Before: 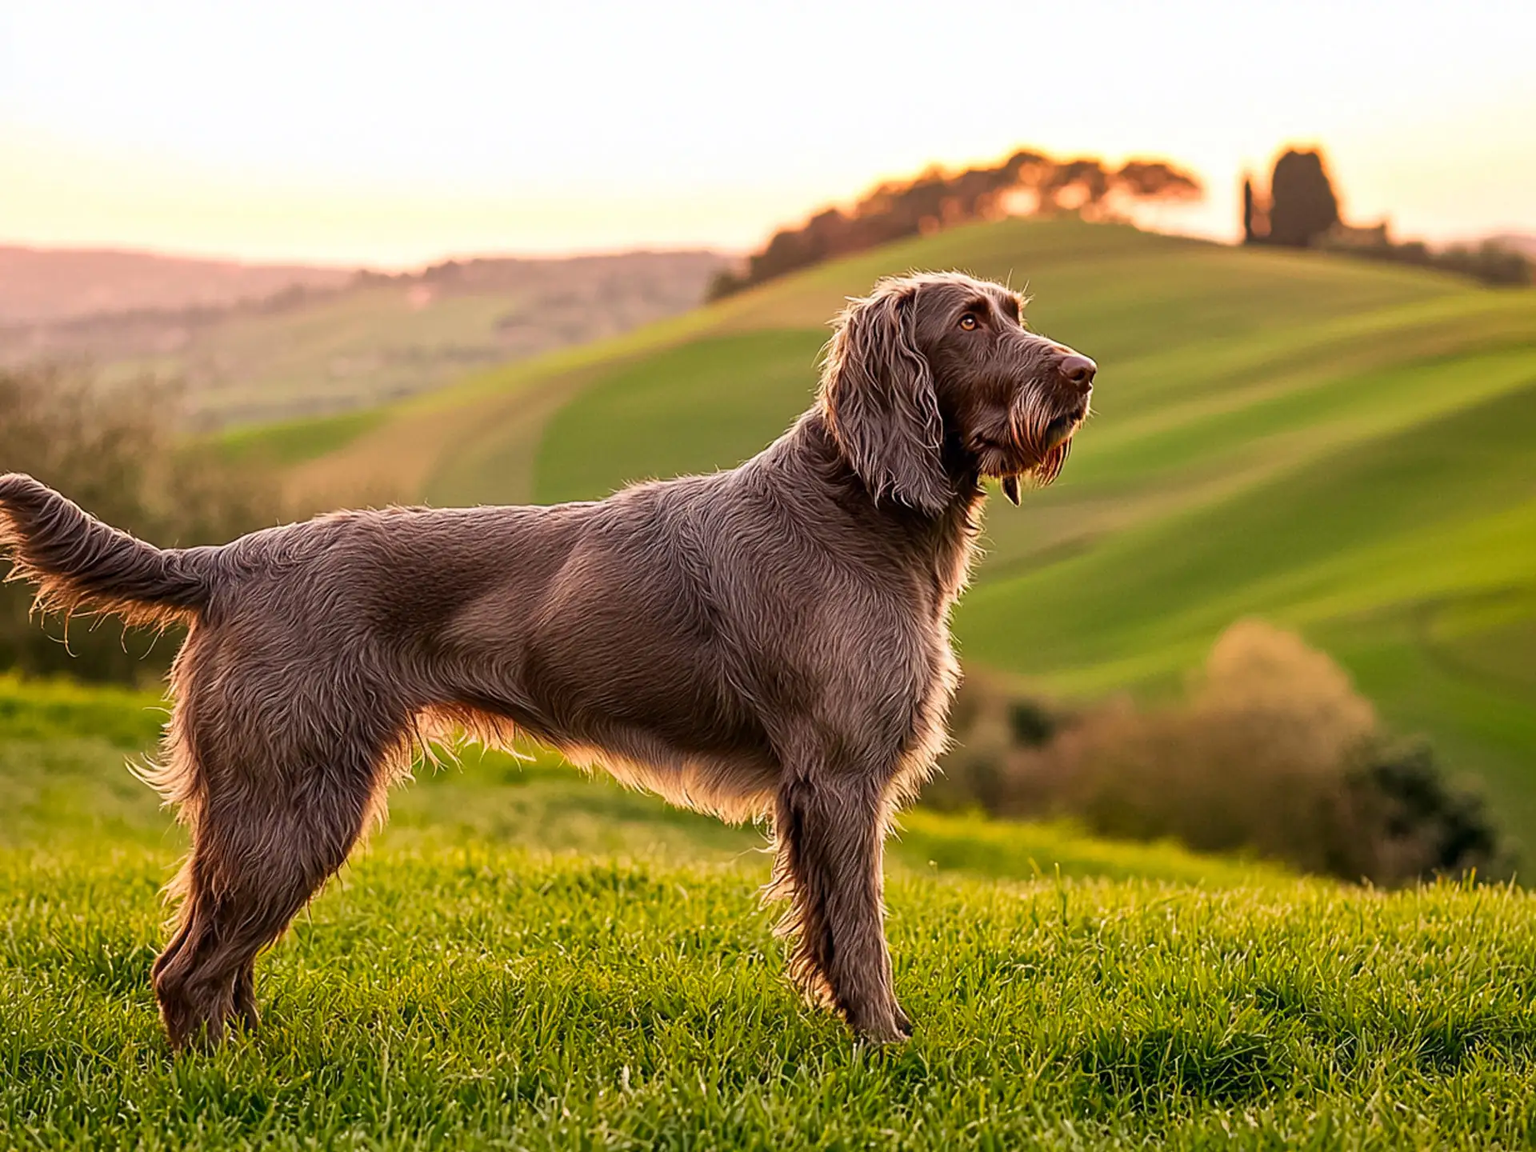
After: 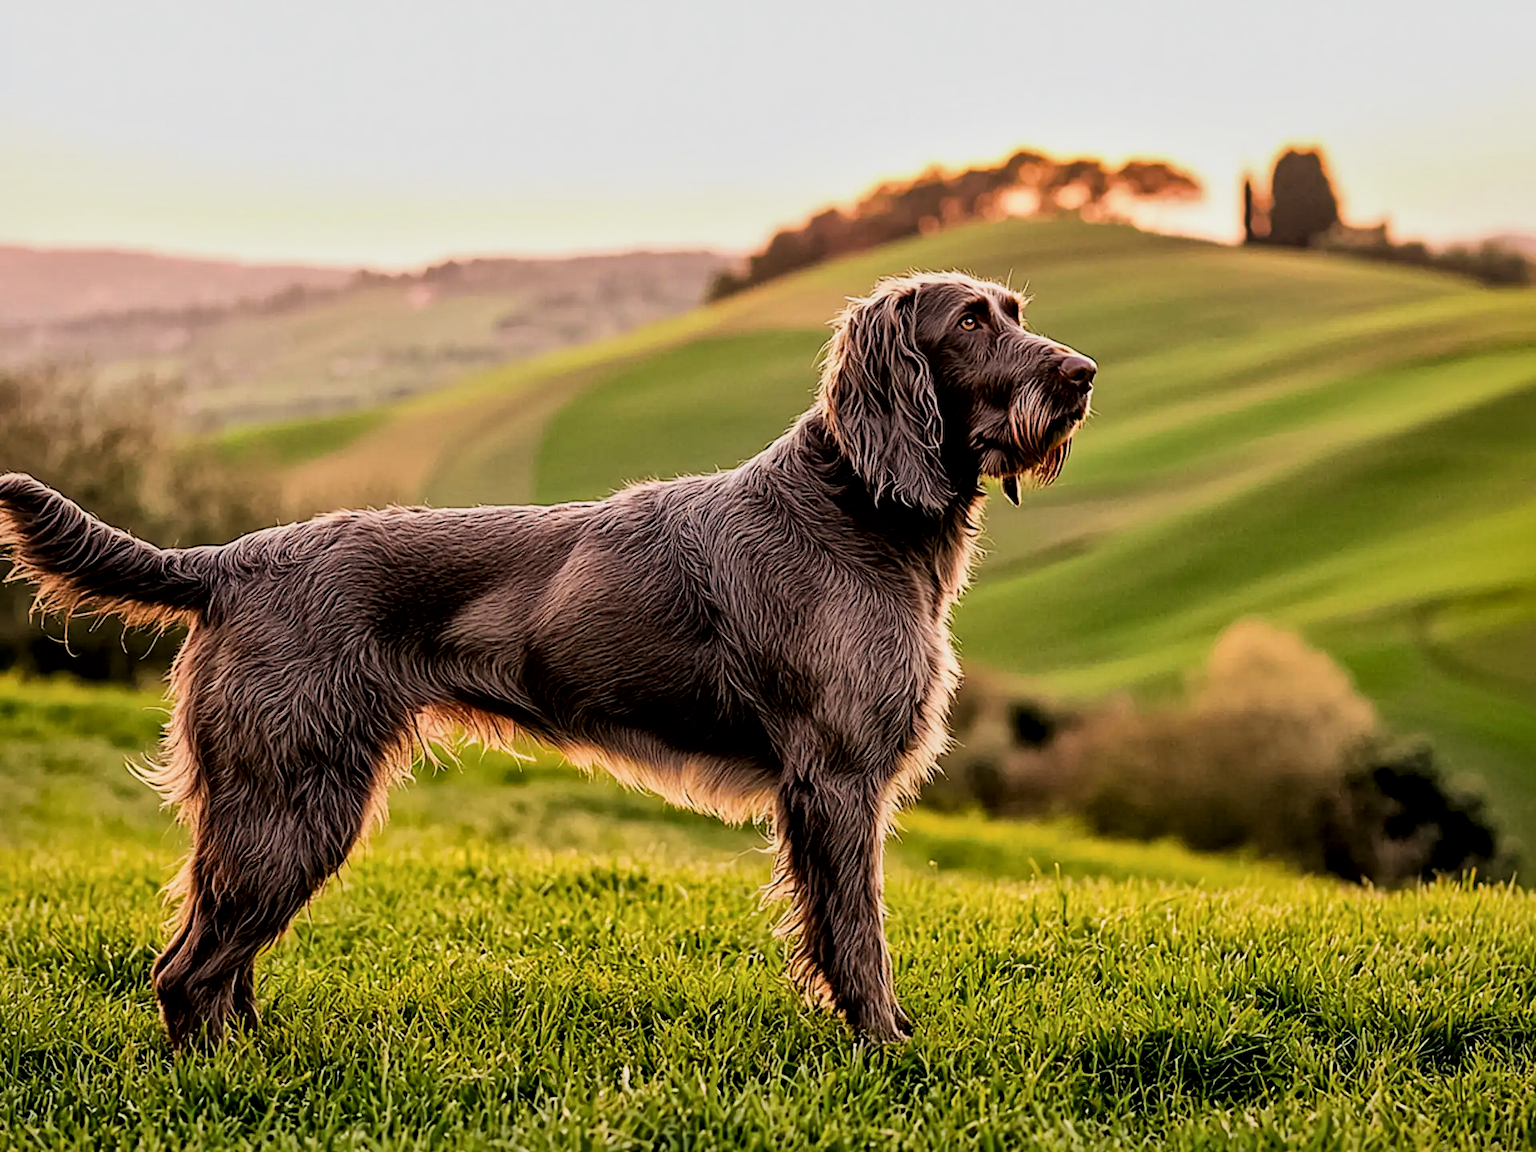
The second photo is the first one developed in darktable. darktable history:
filmic rgb: black relative exposure -5 EV, hardness 2.88, contrast 1.2
local contrast: mode bilateral grid, contrast 20, coarseness 50, detail 159%, midtone range 0.2
